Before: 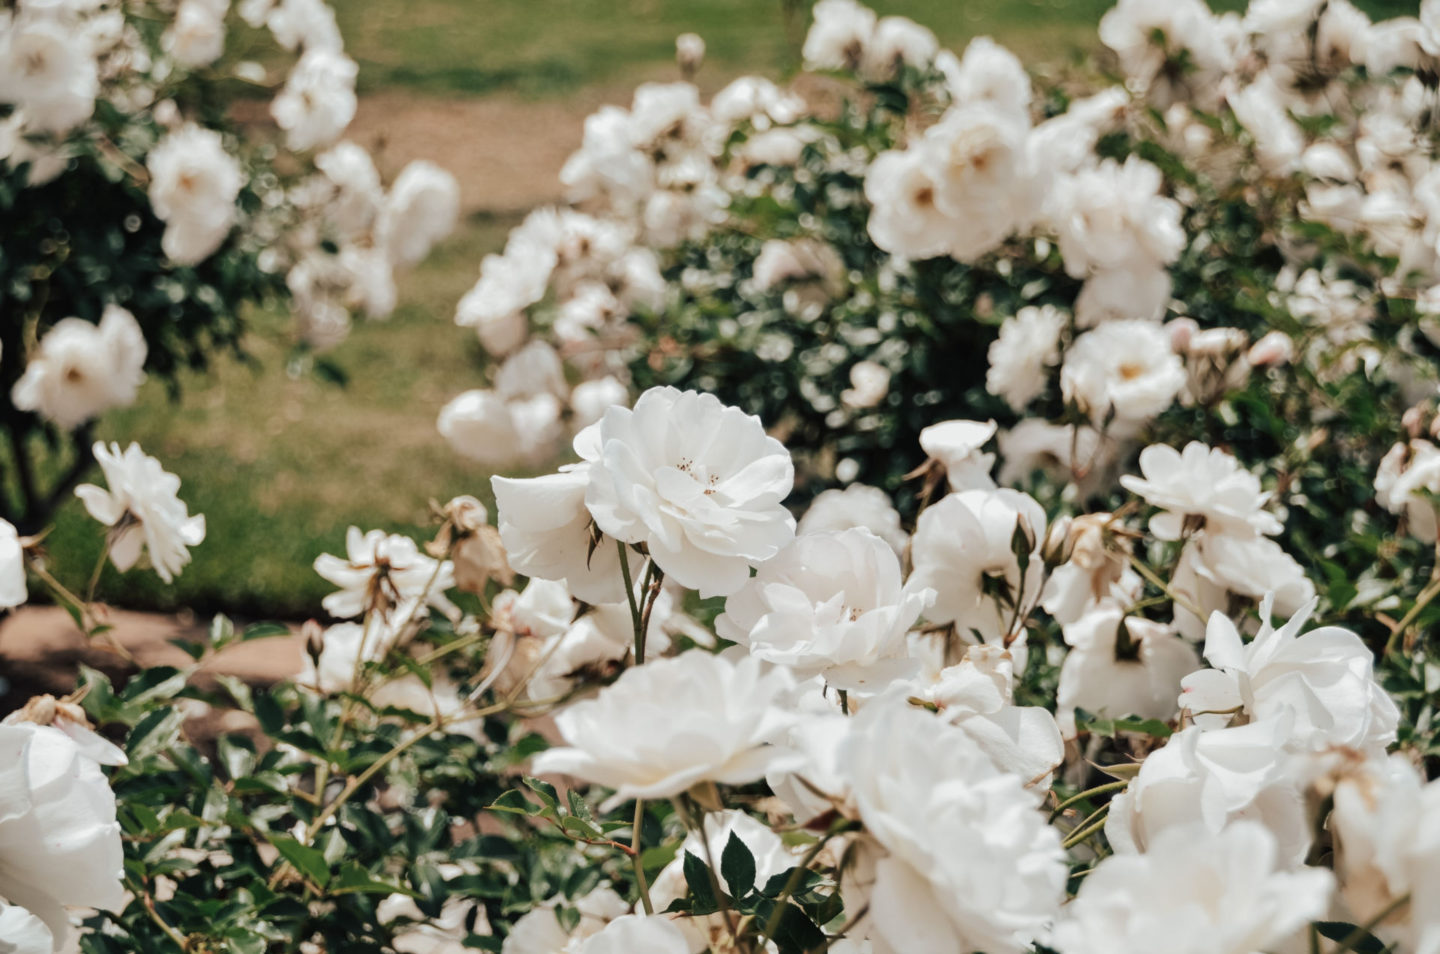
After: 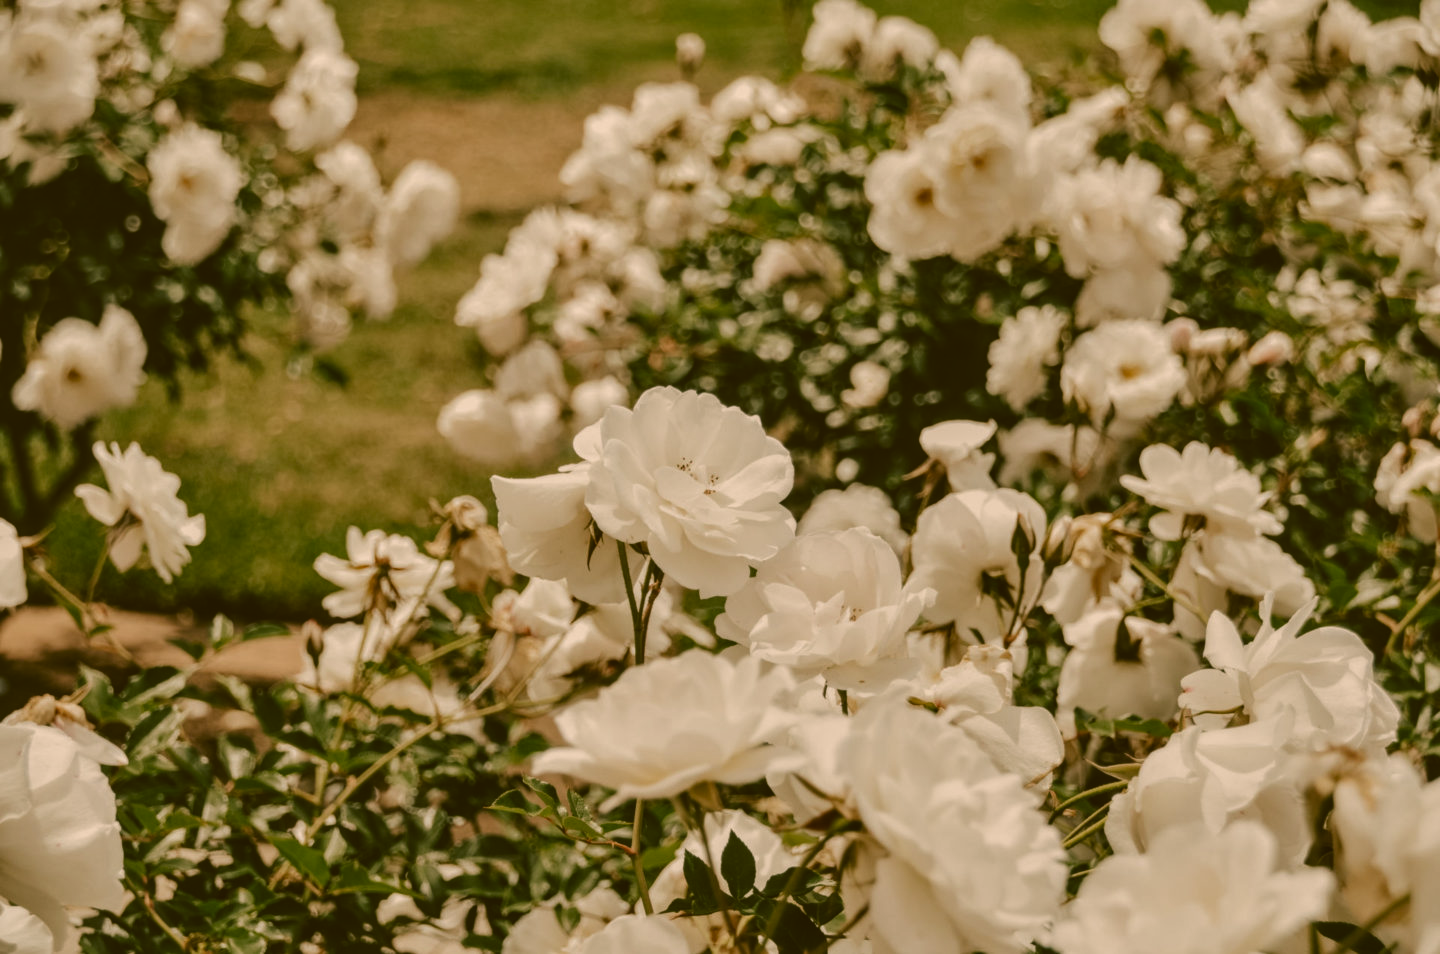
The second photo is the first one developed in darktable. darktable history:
color correction: highlights a* 8.98, highlights b* 15.09, shadows a* -0.49, shadows b* 26.52
exposure: black level correction -0.015, exposure -0.5 EV, compensate highlight preservation false
local contrast: on, module defaults
